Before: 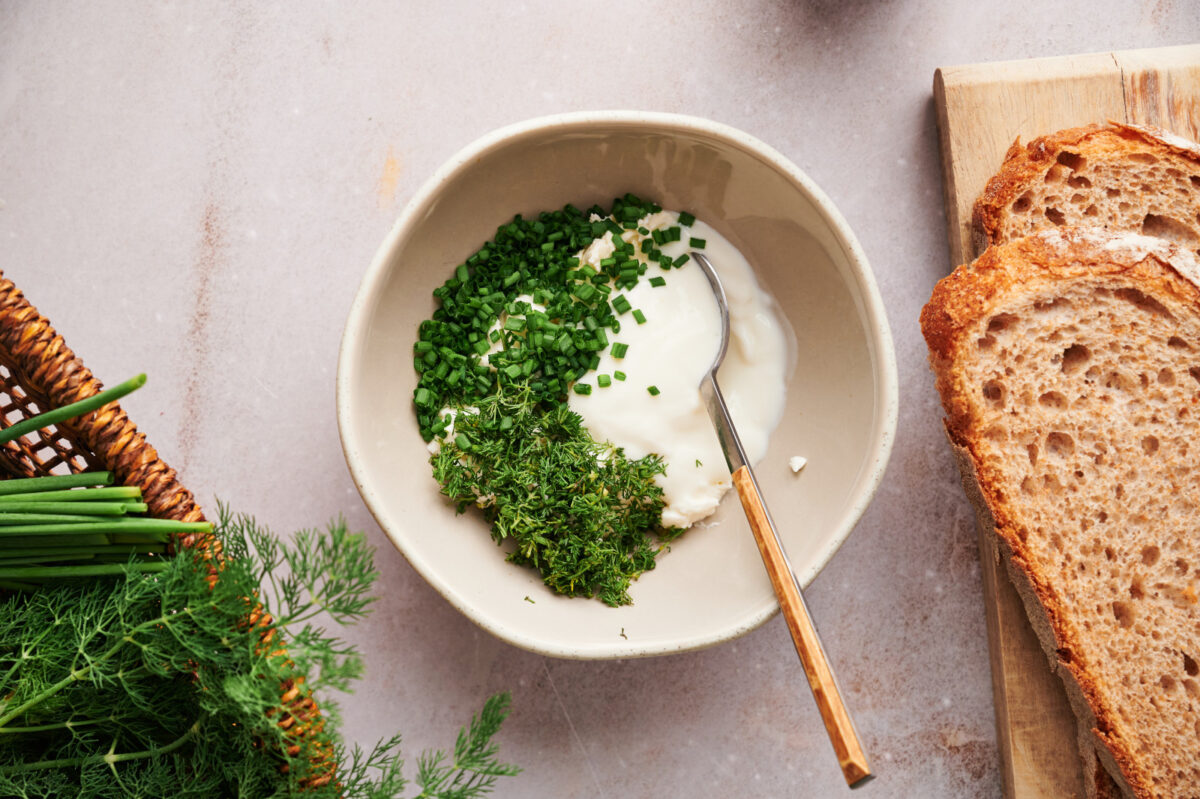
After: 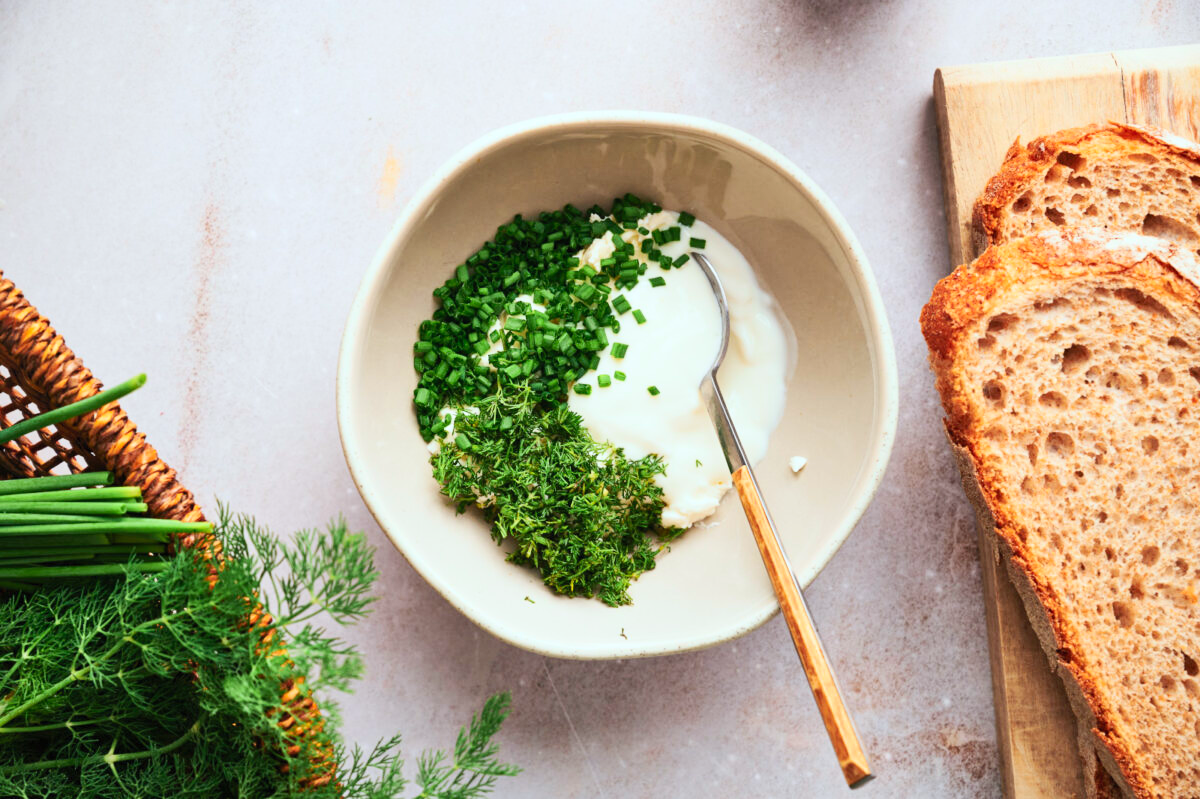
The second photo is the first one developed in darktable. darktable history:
color calibration: illuminant Planckian (black body), adaptation linear Bradford (ICC v4), x 0.361, y 0.366, temperature 4511.61 K, saturation algorithm version 1 (2020)
contrast brightness saturation: contrast 0.2, brightness 0.16, saturation 0.22
